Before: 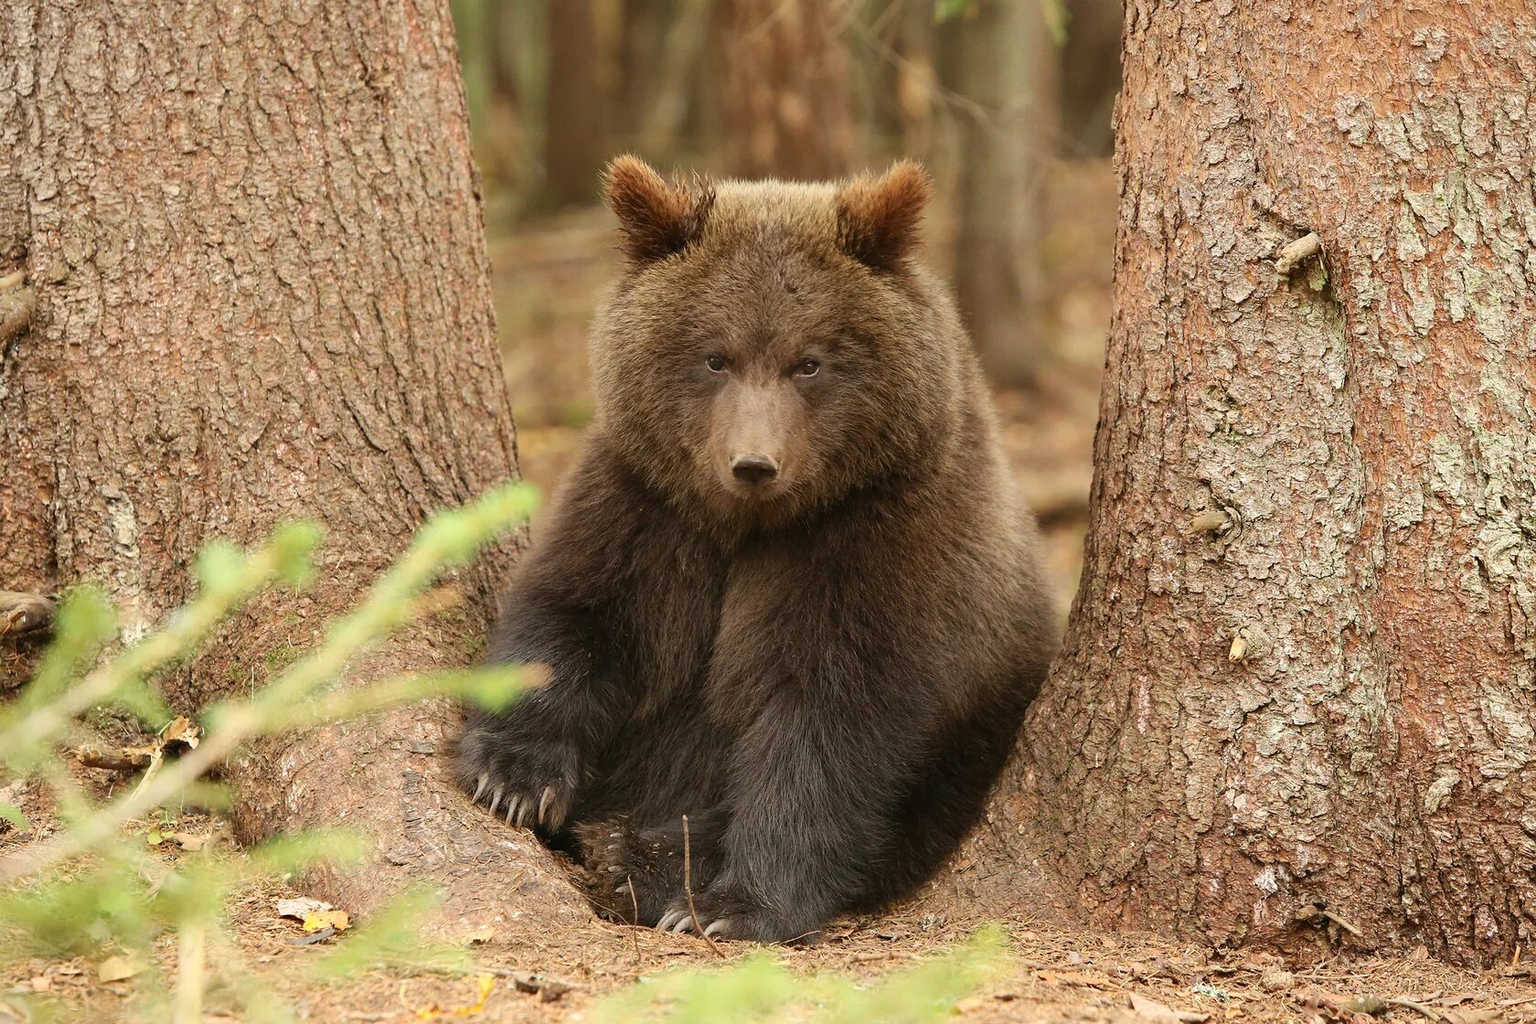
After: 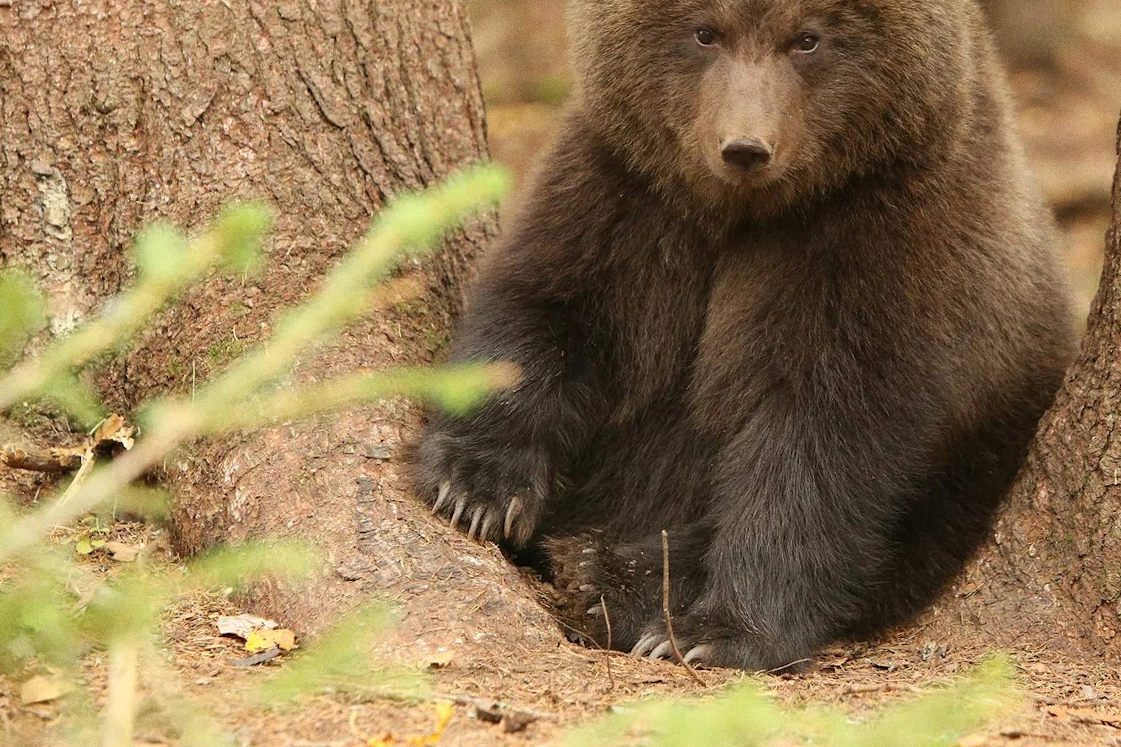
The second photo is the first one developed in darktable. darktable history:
white balance: red 1.009, blue 0.985
grain: coarseness 0.47 ISO
crop and rotate: angle -0.82°, left 3.85%, top 31.828%, right 27.992%
